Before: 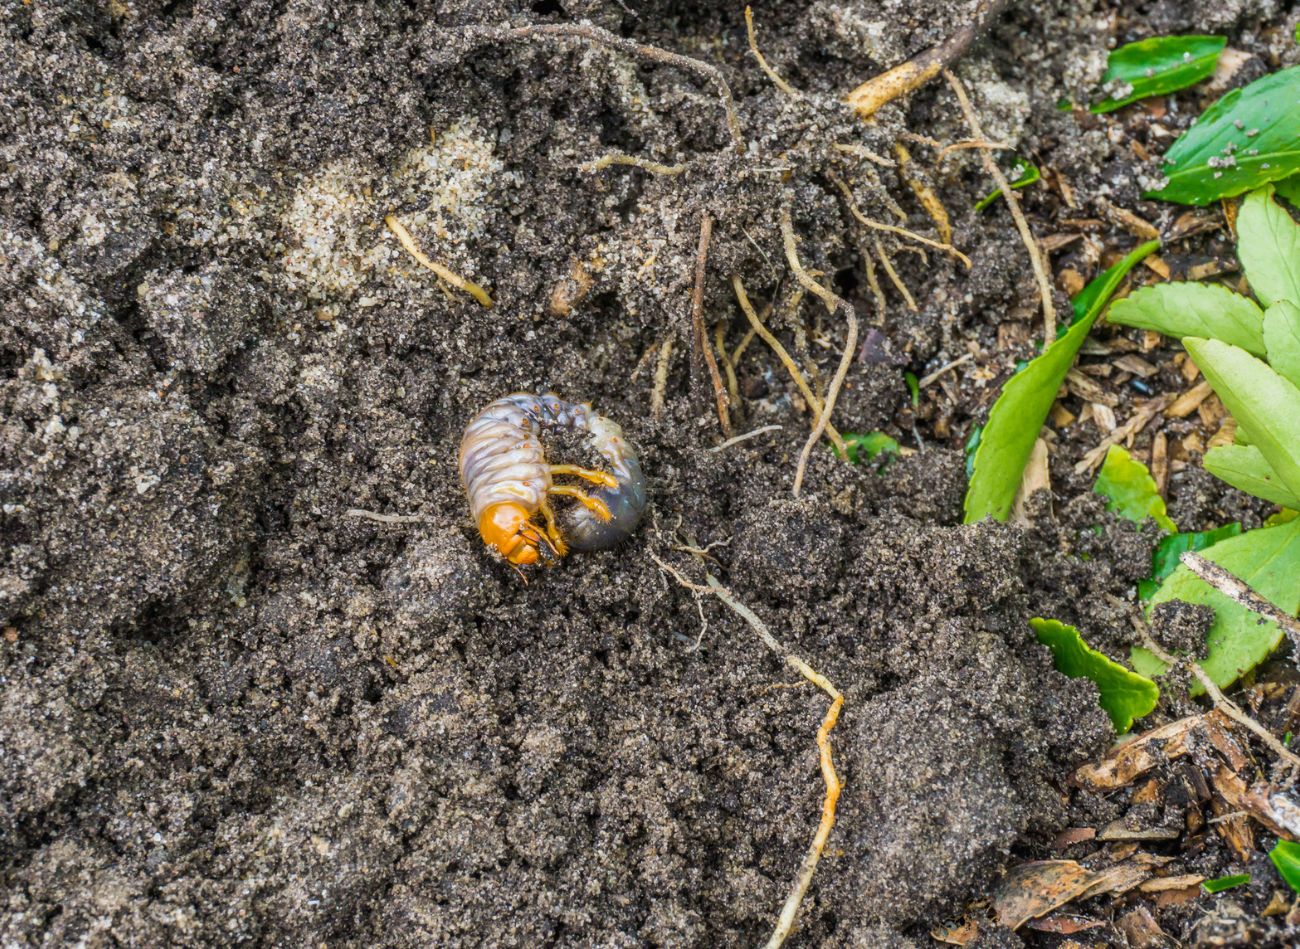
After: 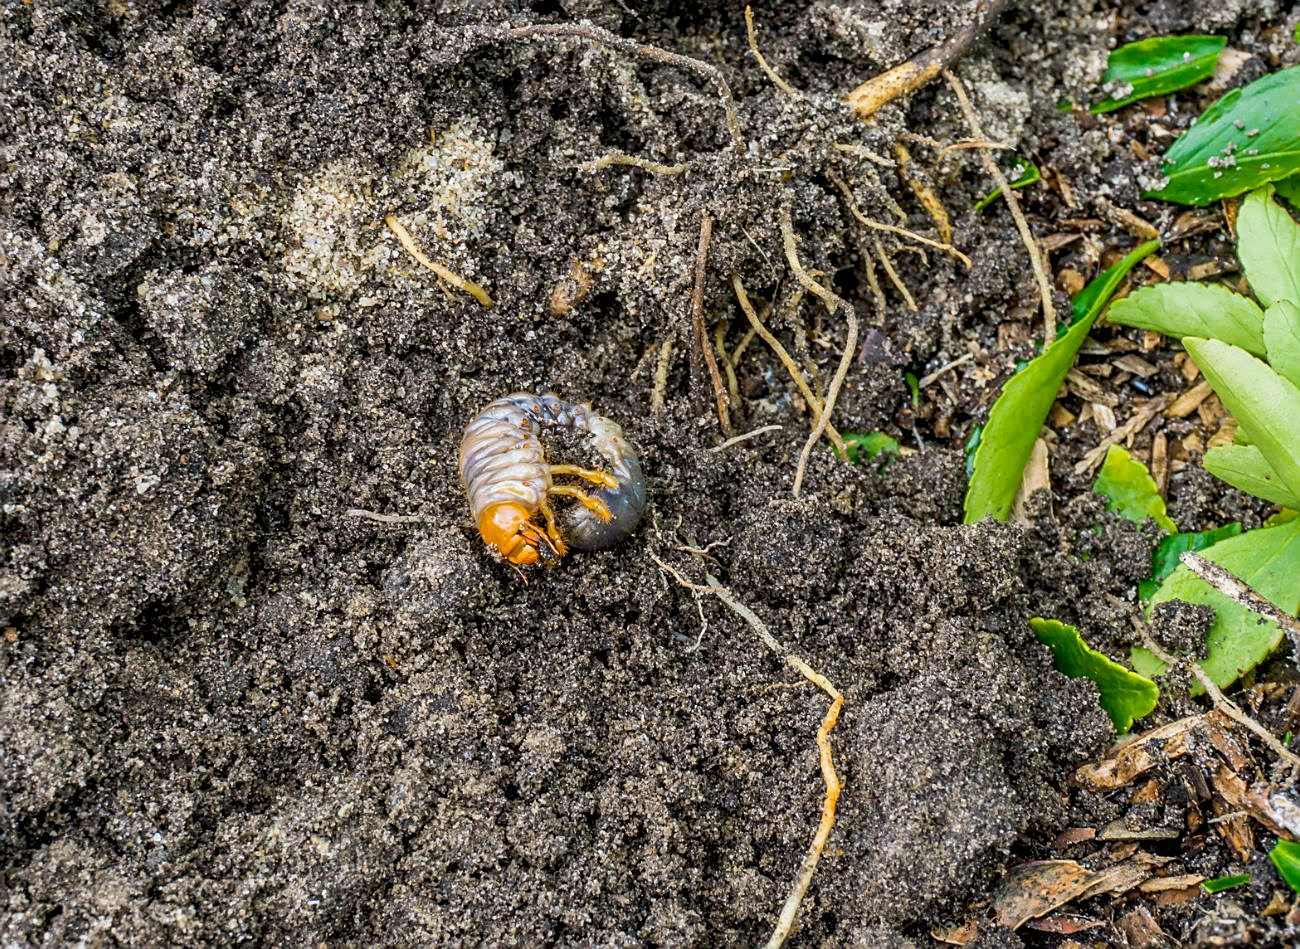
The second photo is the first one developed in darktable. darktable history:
sharpen: on, module defaults
exposure: black level correction 0.009, compensate highlight preservation false
